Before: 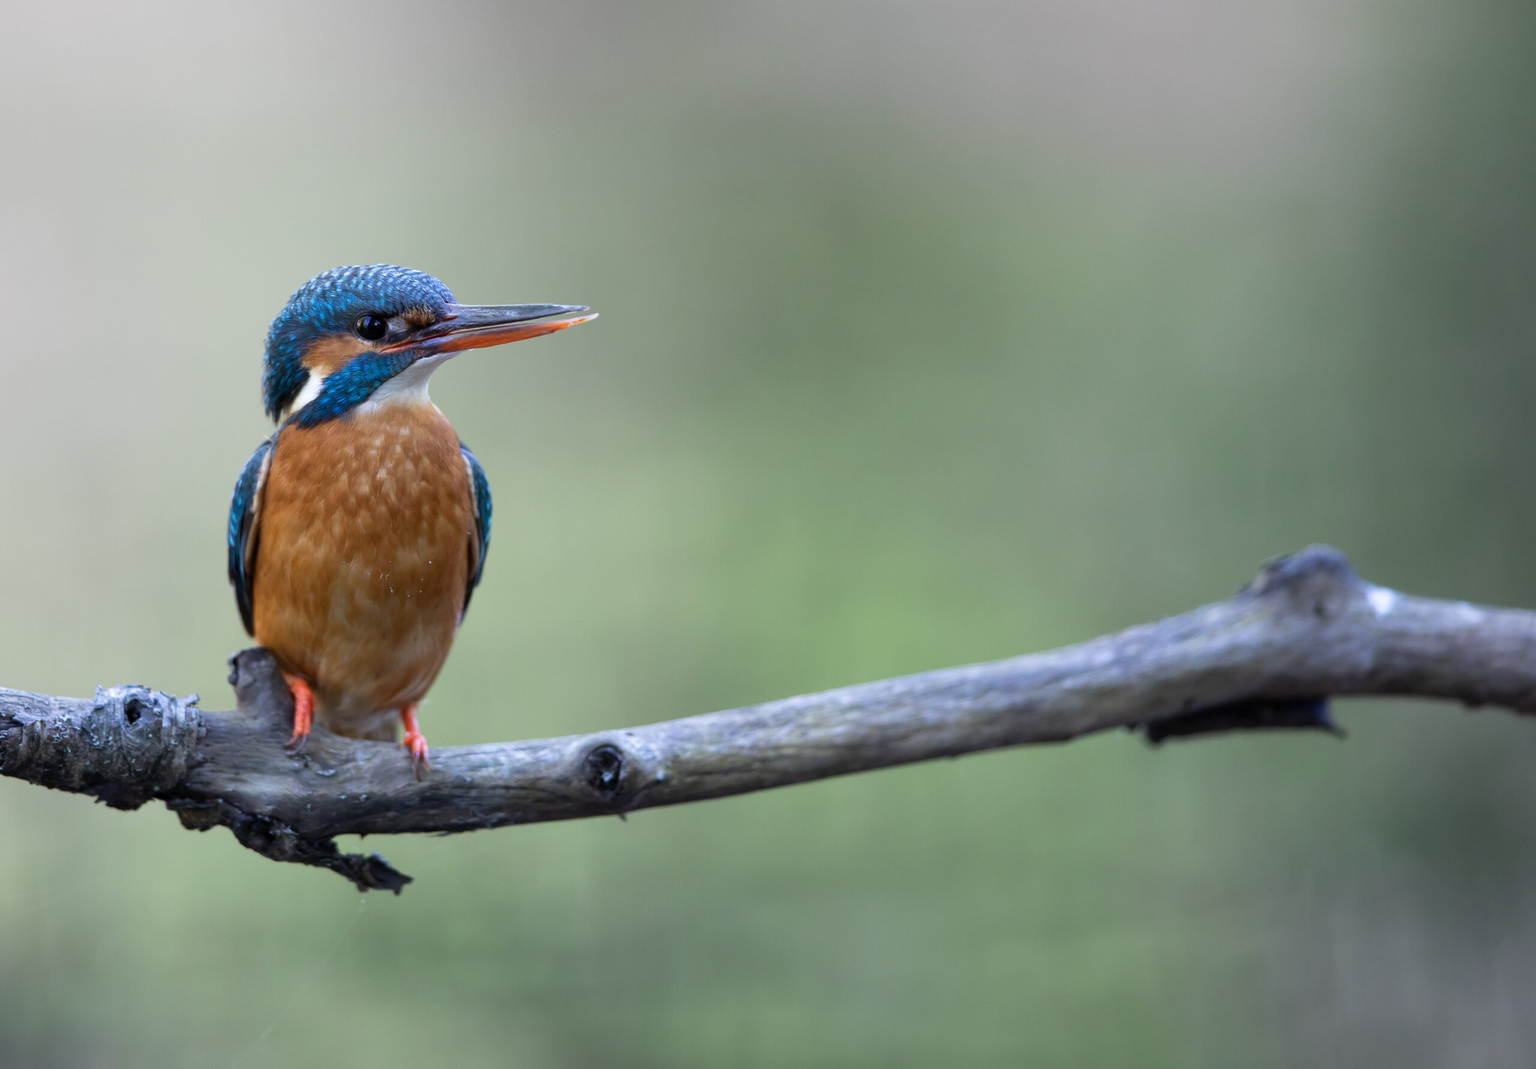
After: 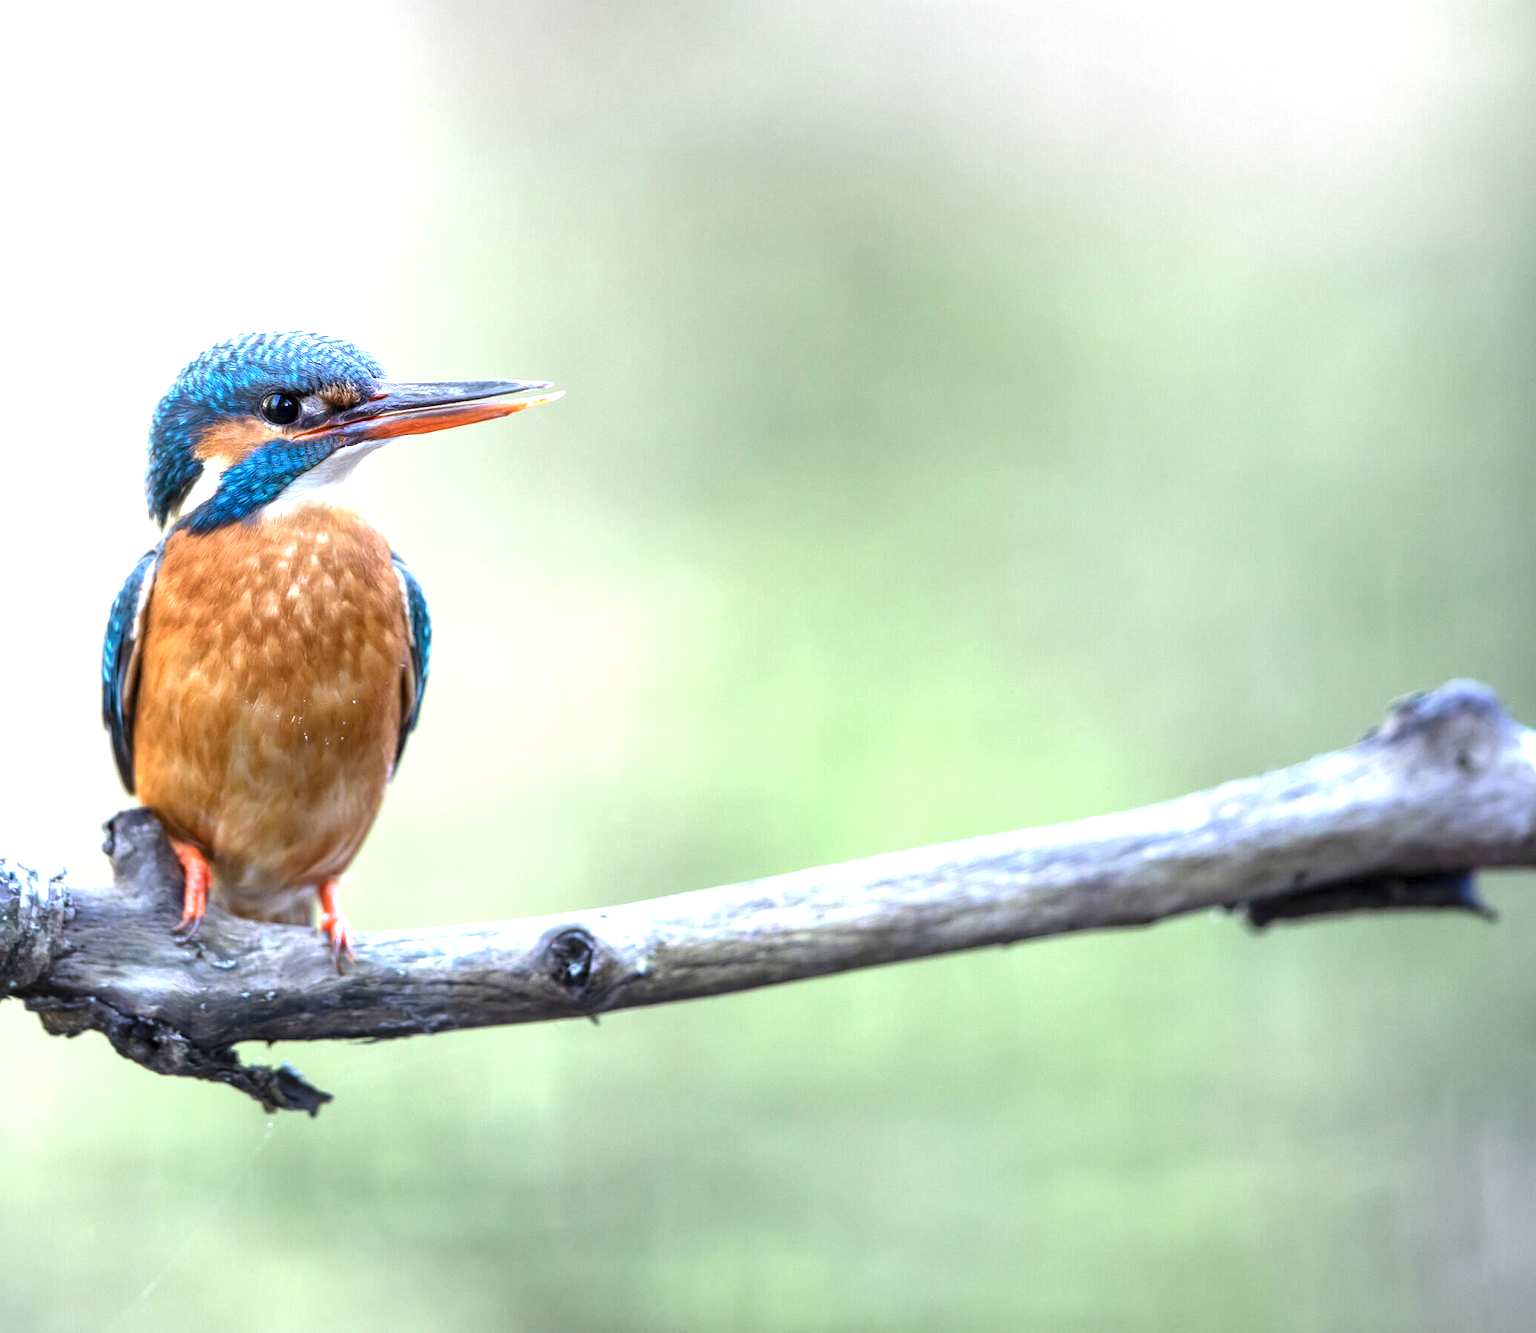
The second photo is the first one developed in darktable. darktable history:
color calibration: illuminant same as pipeline (D50), adaptation XYZ, x 0.345, y 0.358, temperature 5019.58 K
crop and rotate: left 9.546%, right 10.262%
local contrast: detail 130%
exposure: black level correction 0, exposure 1.401 EV, compensate exposure bias true, compensate highlight preservation false
